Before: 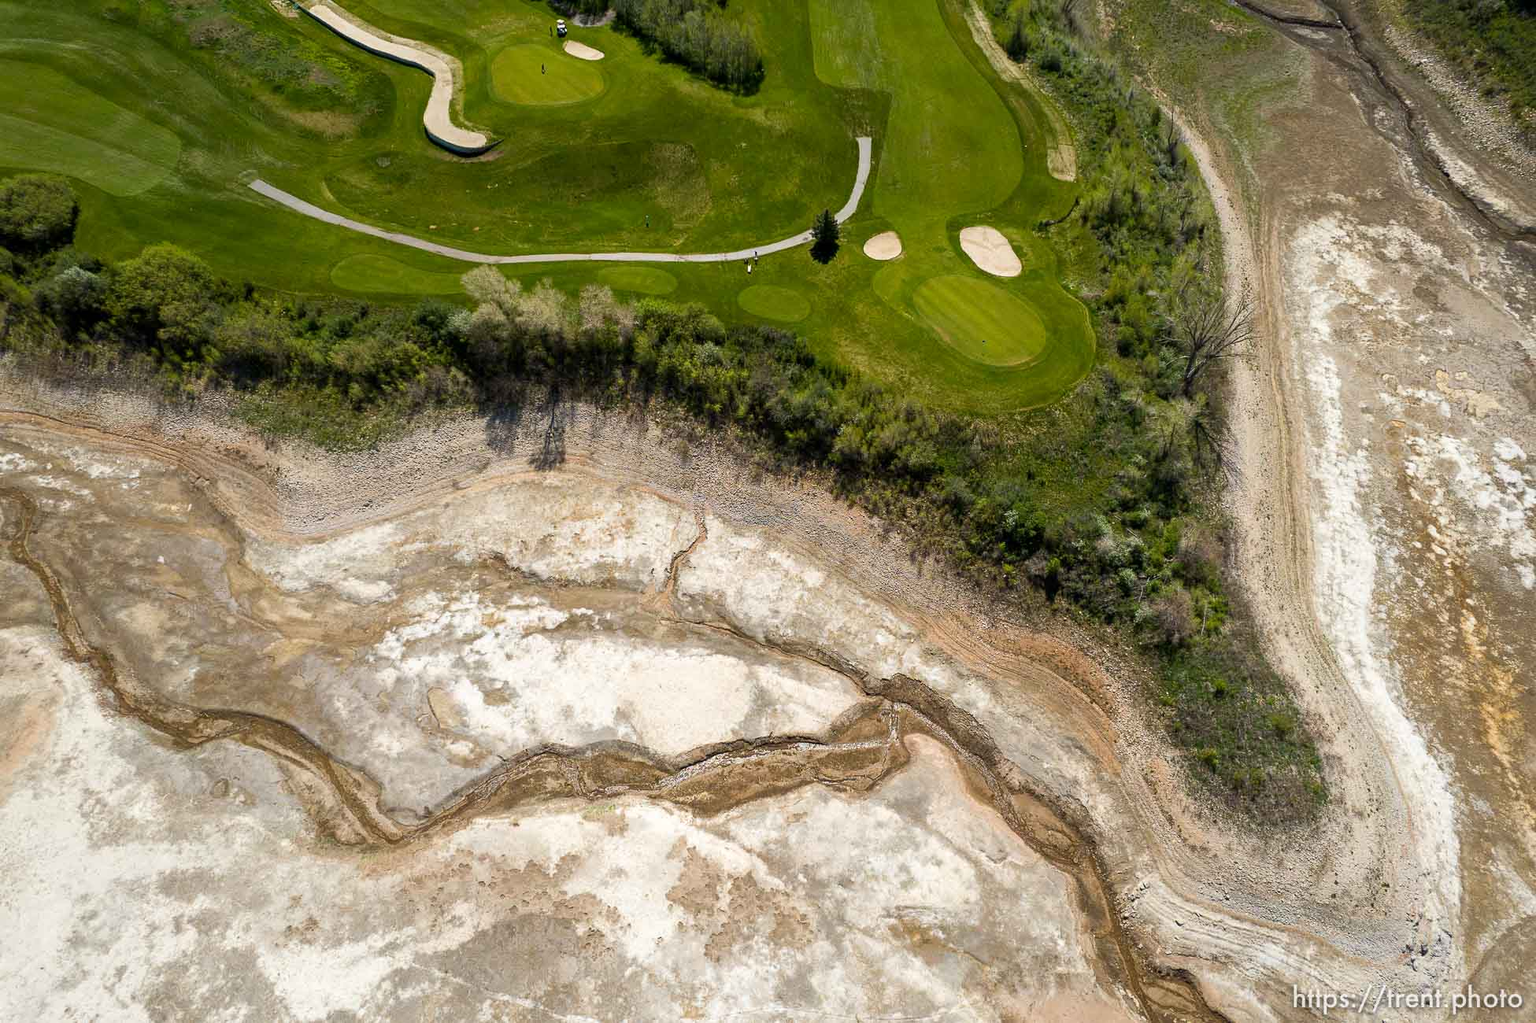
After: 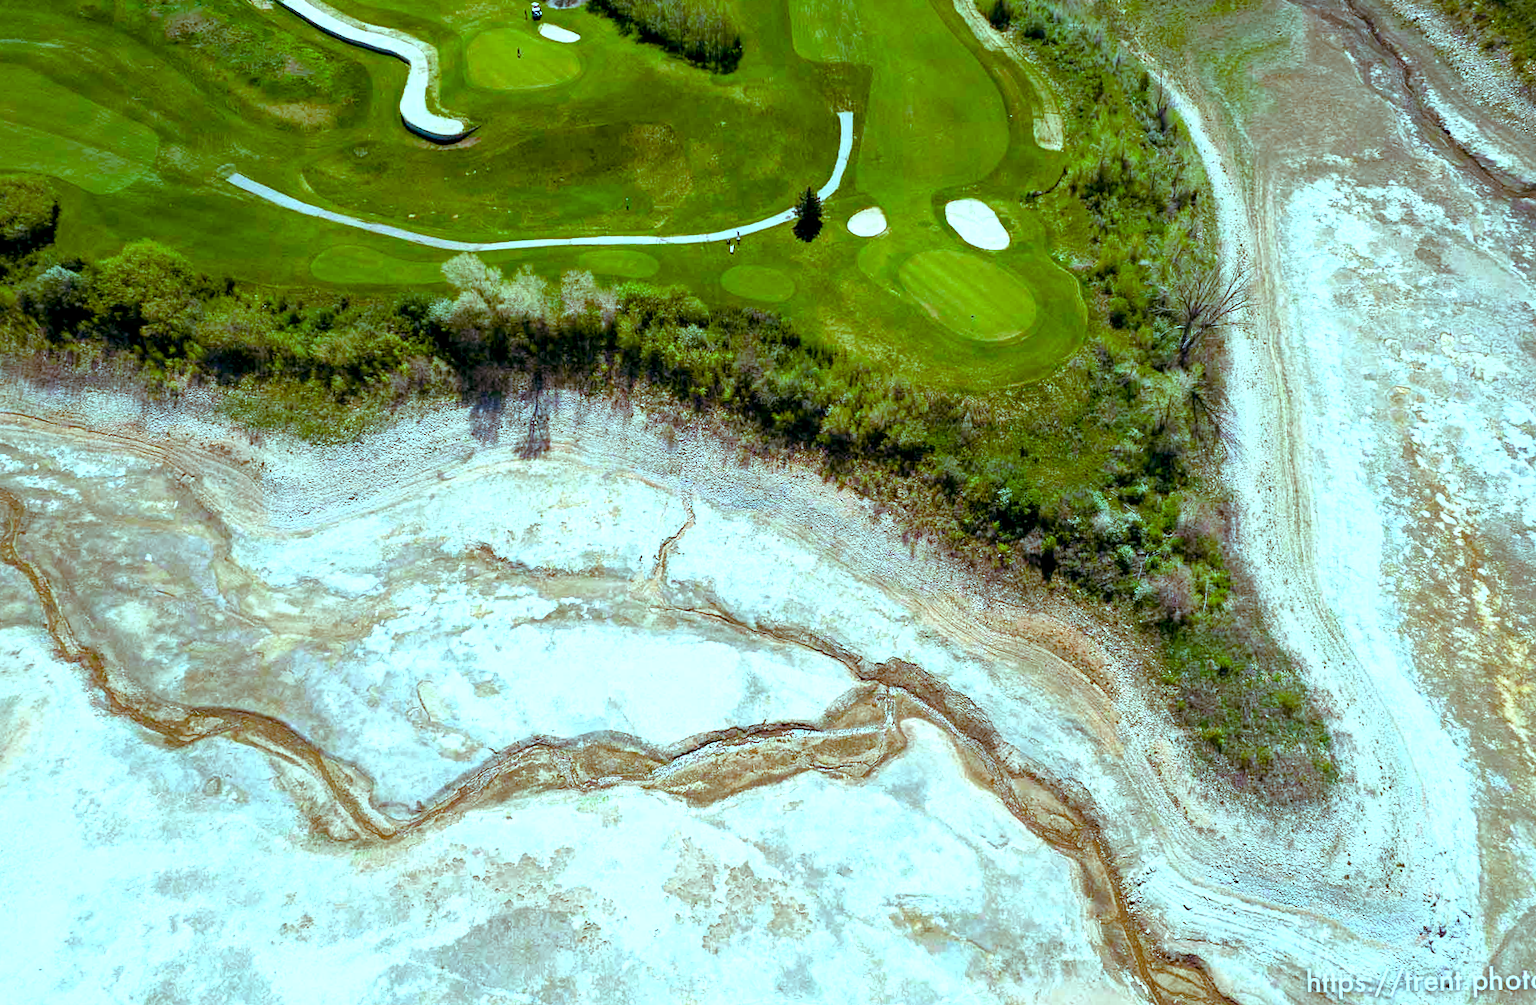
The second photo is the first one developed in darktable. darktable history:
exposure: black level correction 0, exposure 0.9 EV, compensate exposure bias true, compensate highlight preservation false
white balance: red 1.05, blue 1.072
rotate and perspective: rotation -1.32°, lens shift (horizontal) -0.031, crop left 0.015, crop right 0.985, crop top 0.047, crop bottom 0.982
color balance rgb: shadows lift › luminance -7.7%, shadows lift › chroma 2.13%, shadows lift › hue 165.27°, power › luminance -7.77%, power › chroma 1.34%, power › hue 330.55°, highlights gain › luminance -33.33%, highlights gain › chroma 5.68%, highlights gain › hue 217.2°, global offset › luminance -0.33%, global offset › chroma 0.11%, global offset › hue 165.27°, perceptual saturation grading › global saturation 27.72%, perceptual saturation grading › highlights -25%, perceptual saturation grading › mid-tones 25%, perceptual saturation grading › shadows 50%
